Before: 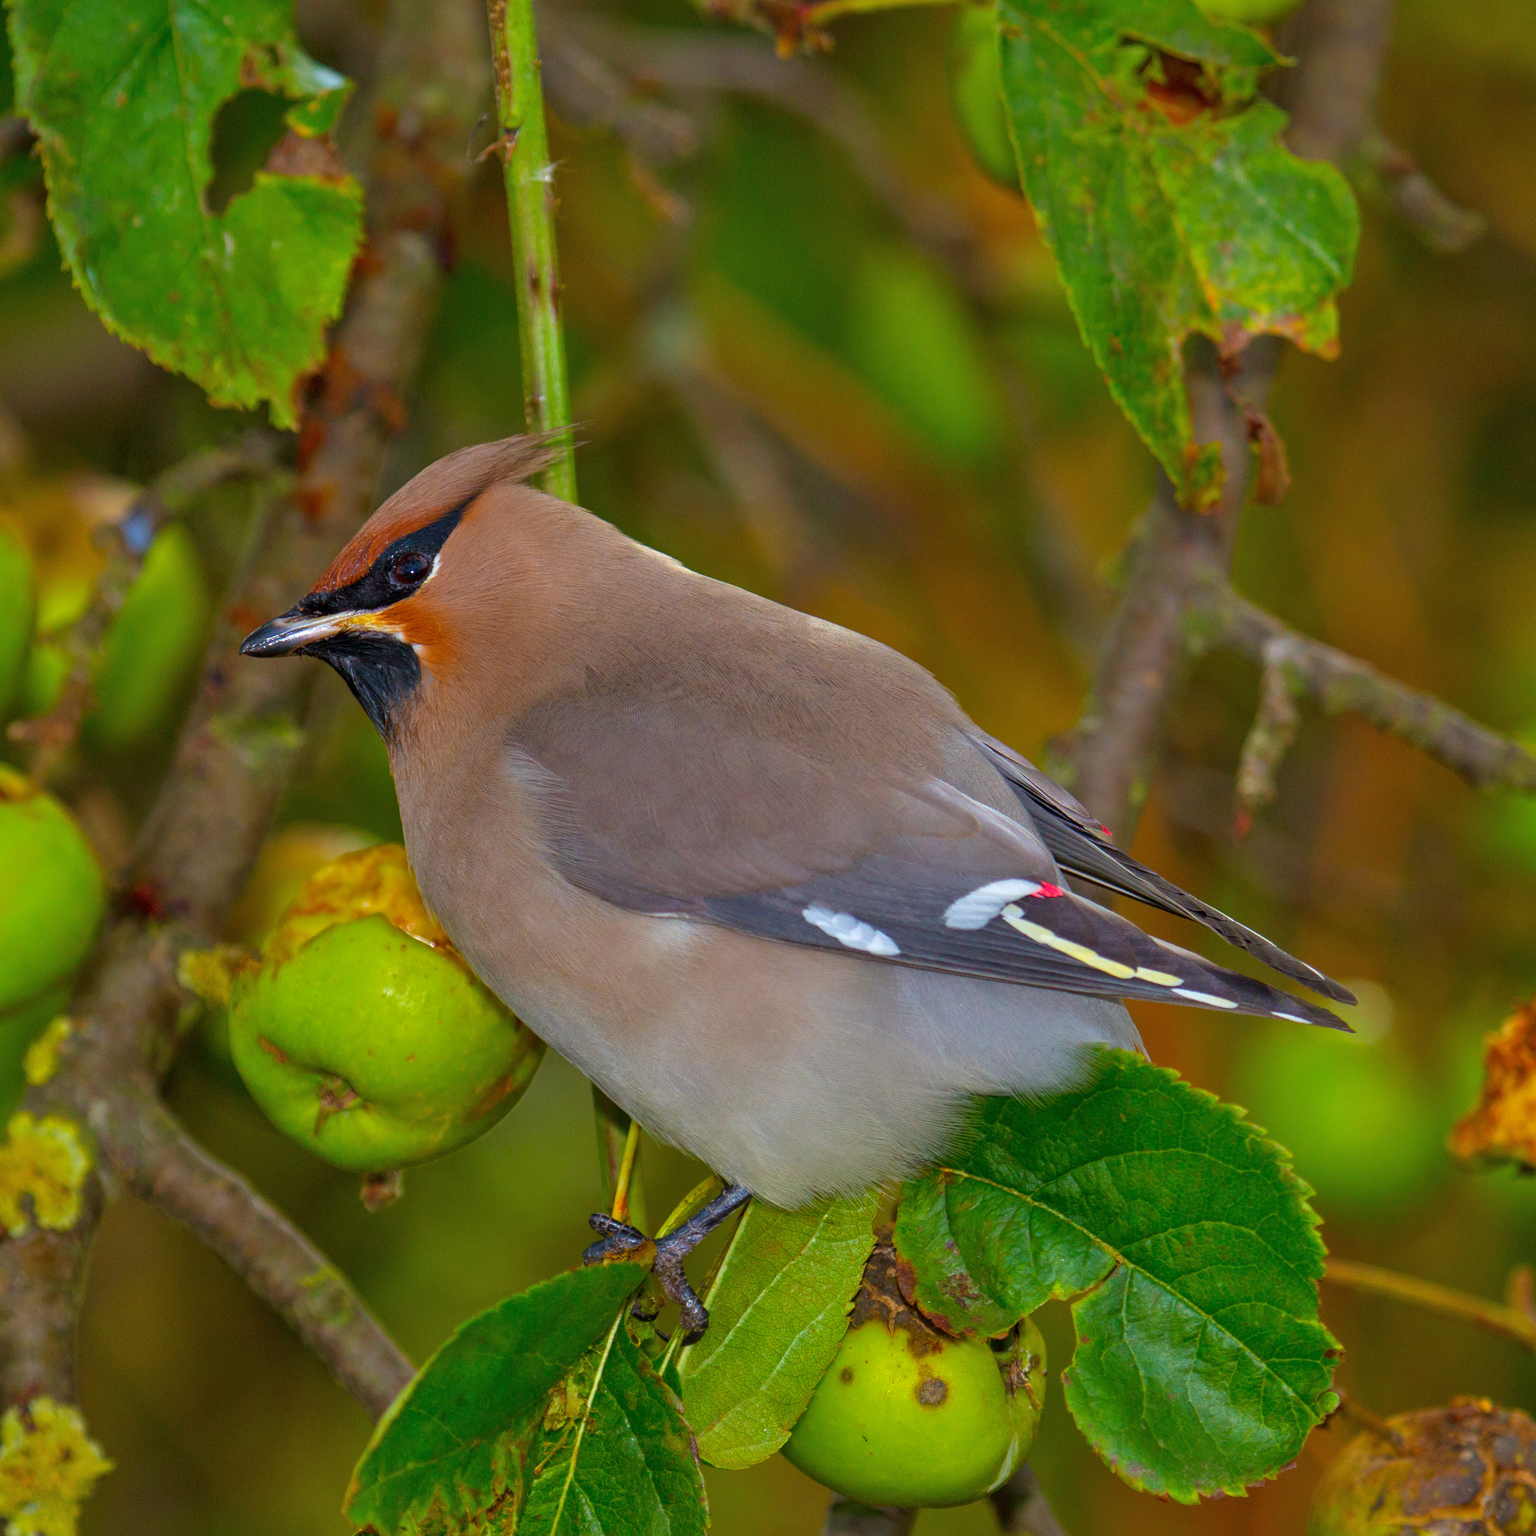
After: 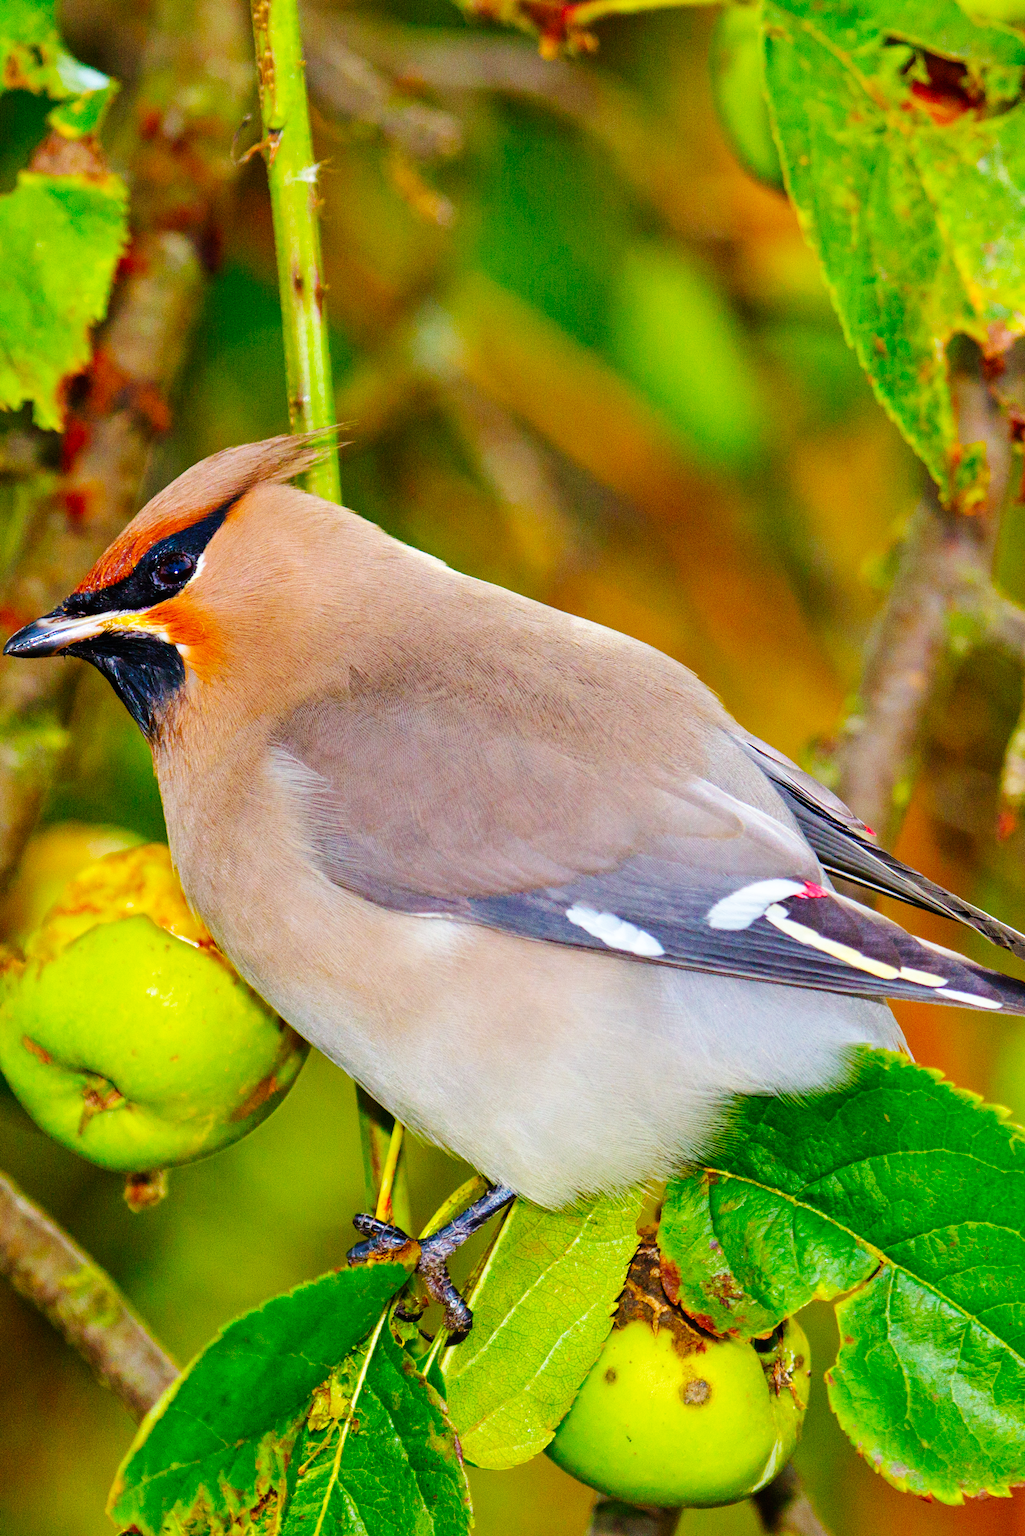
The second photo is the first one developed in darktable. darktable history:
crop: left 15.416%, right 17.842%
exposure: compensate highlight preservation false
base curve: curves: ch0 [(0, 0) (0, 0) (0.002, 0.001) (0.008, 0.003) (0.019, 0.011) (0.037, 0.037) (0.064, 0.11) (0.102, 0.232) (0.152, 0.379) (0.216, 0.524) (0.296, 0.665) (0.394, 0.789) (0.512, 0.881) (0.651, 0.945) (0.813, 0.986) (1, 1)], preserve colors none
